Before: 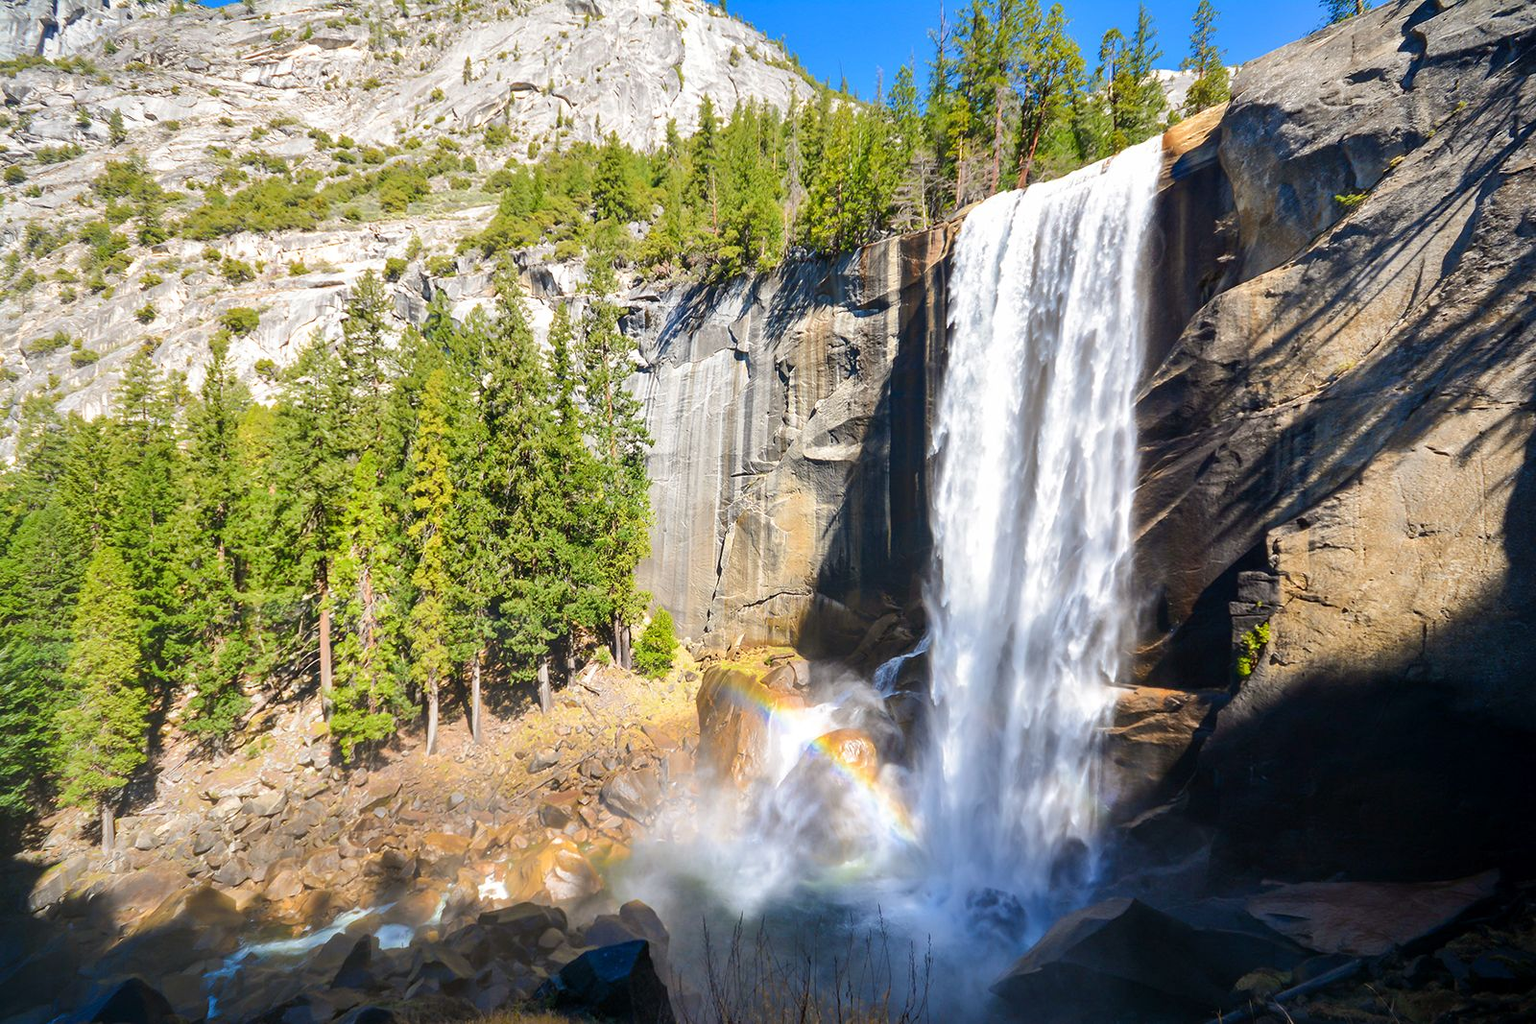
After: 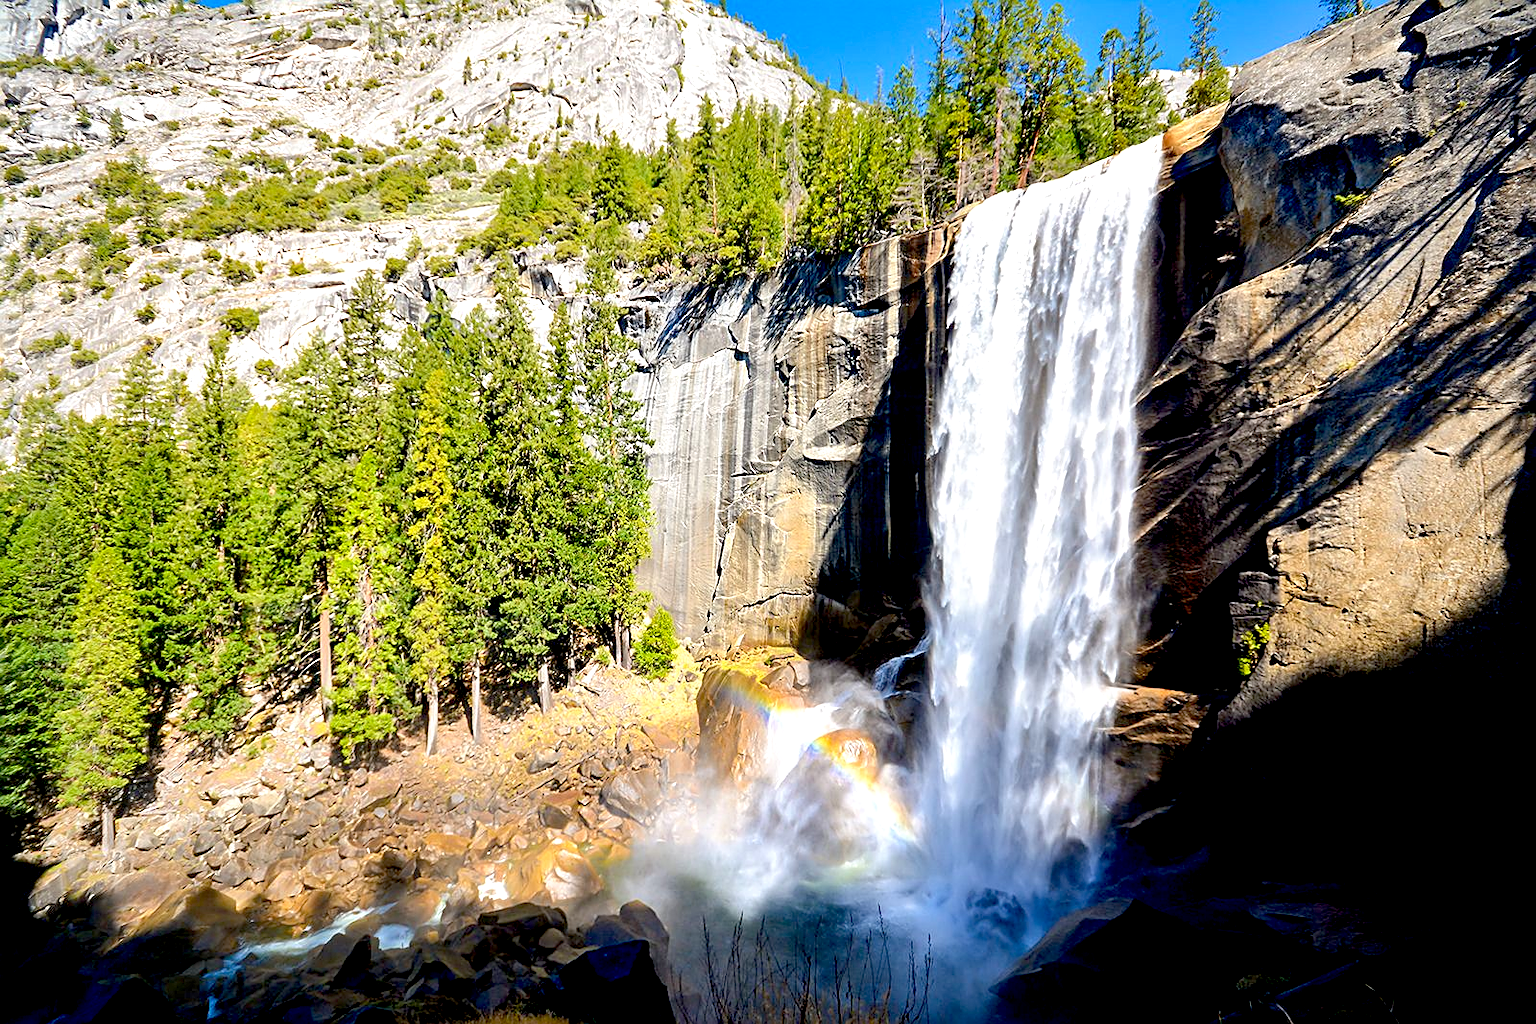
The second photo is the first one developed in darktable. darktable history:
sharpen: amount 0.497
exposure: black level correction 0.03, exposure 0.31 EV, compensate highlight preservation false
